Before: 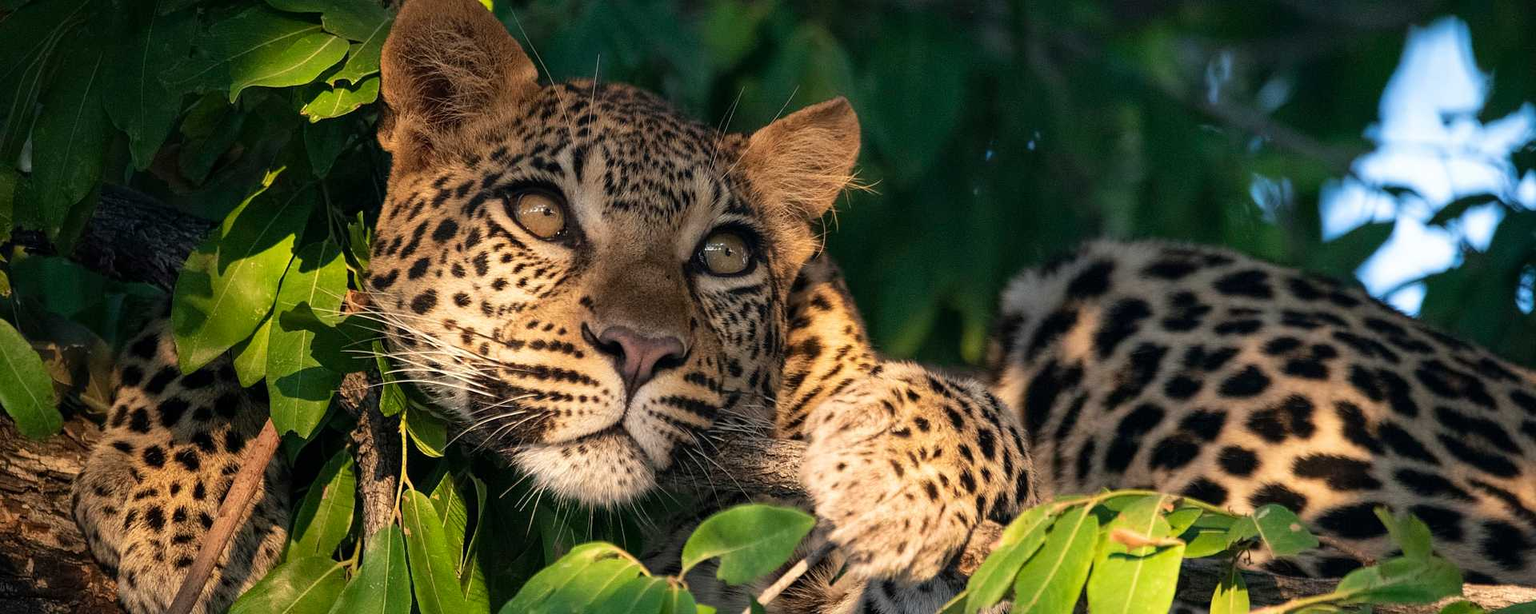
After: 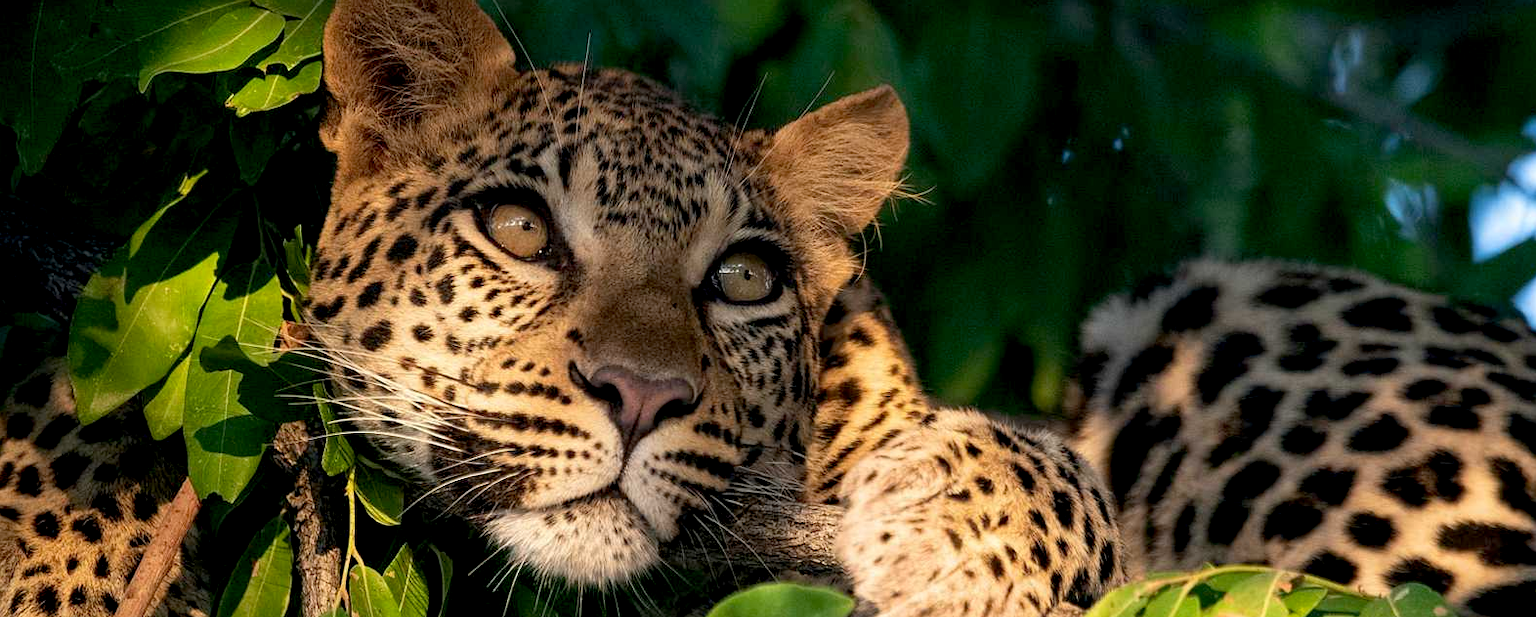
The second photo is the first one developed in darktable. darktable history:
exposure: black level correction 0.009, compensate exposure bias true, compensate highlight preservation false
crop and rotate: left 7.561%, top 4.534%, right 10.533%, bottom 13.166%
